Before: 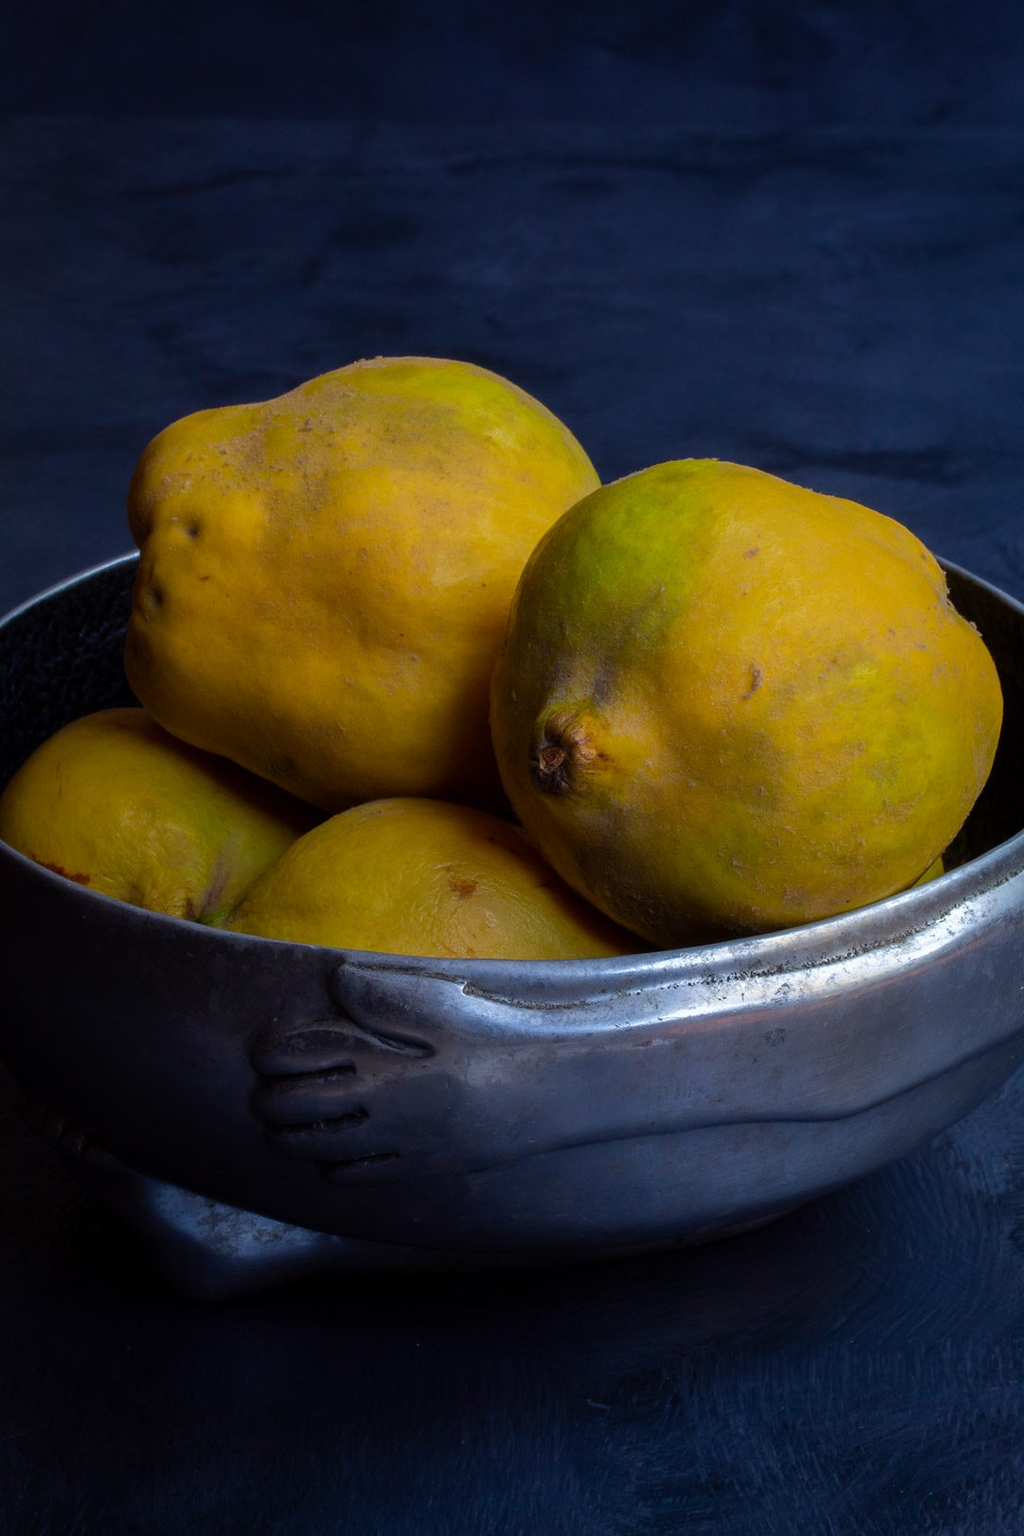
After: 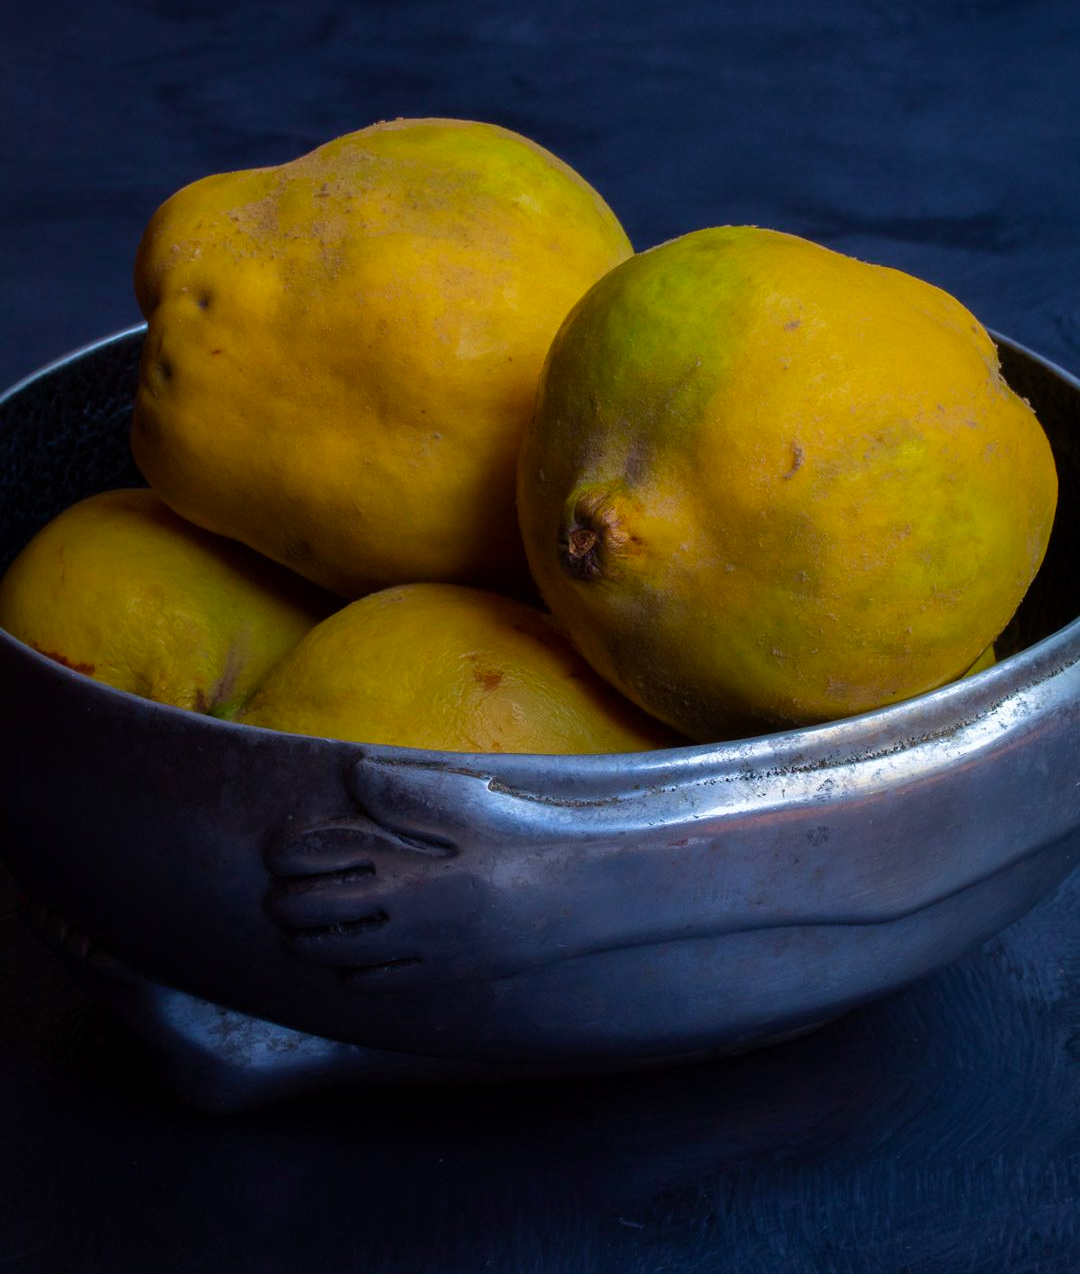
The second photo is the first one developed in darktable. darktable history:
velvia: on, module defaults
crop and rotate: top 15.98%, bottom 5.374%
contrast brightness saturation: saturation 0.102
